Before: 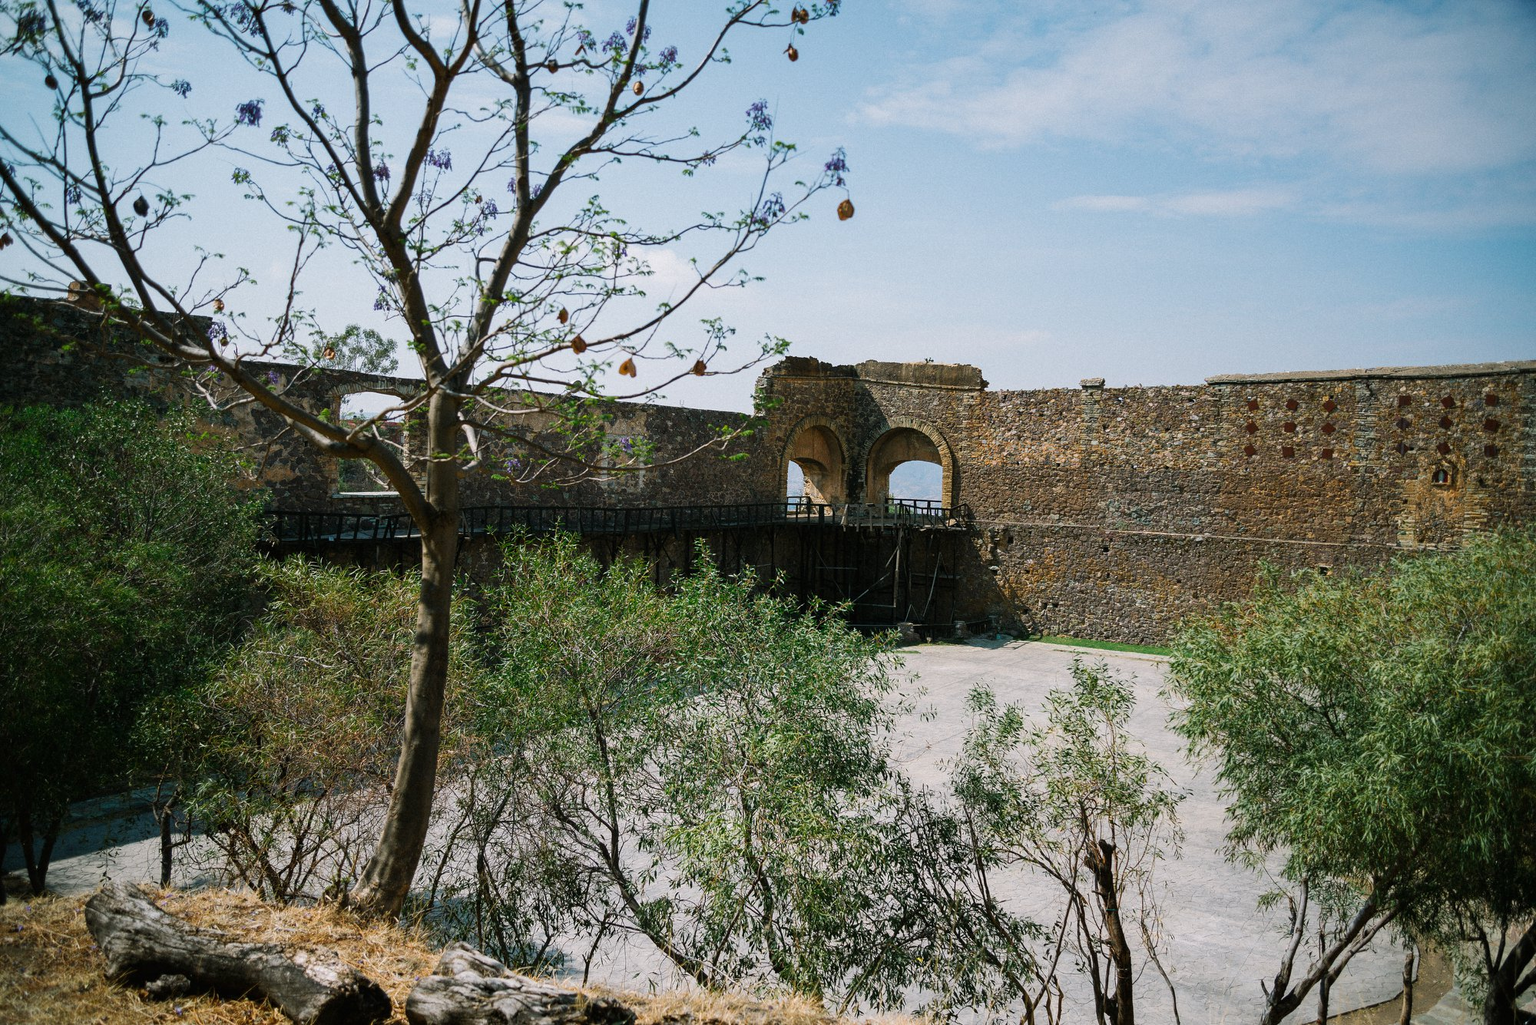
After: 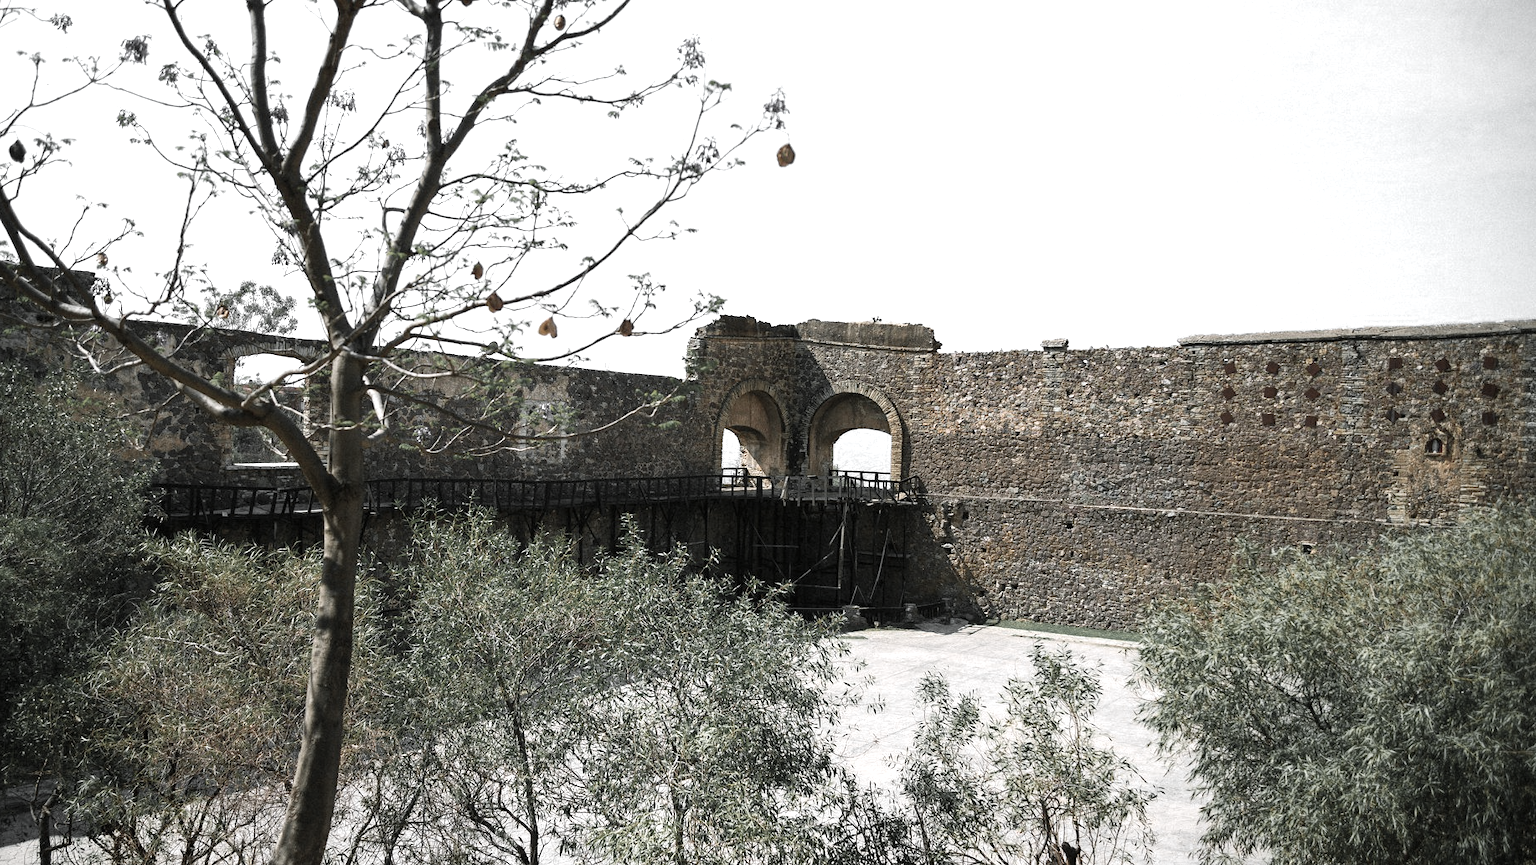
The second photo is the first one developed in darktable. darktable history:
crop: left 8.155%, top 6.611%, bottom 15.385%
exposure: exposure 0.661 EV, compensate highlight preservation false
color zones: curves: ch0 [(0, 0.613) (0.01, 0.613) (0.245, 0.448) (0.498, 0.529) (0.642, 0.665) (0.879, 0.777) (0.99, 0.613)]; ch1 [(0, 0.035) (0.121, 0.189) (0.259, 0.197) (0.415, 0.061) (0.589, 0.022) (0.732, 0.022) (0.857, 0.026) (0.991, 0.053)]
